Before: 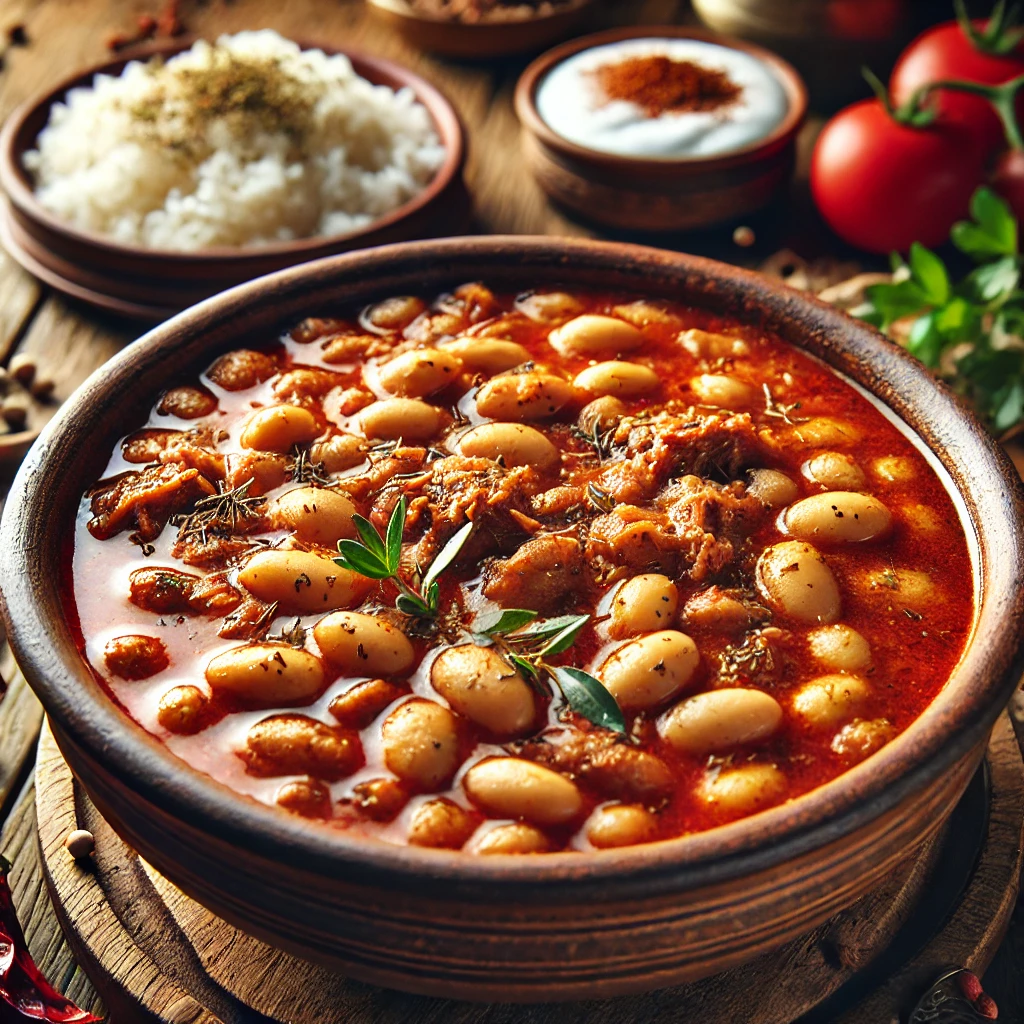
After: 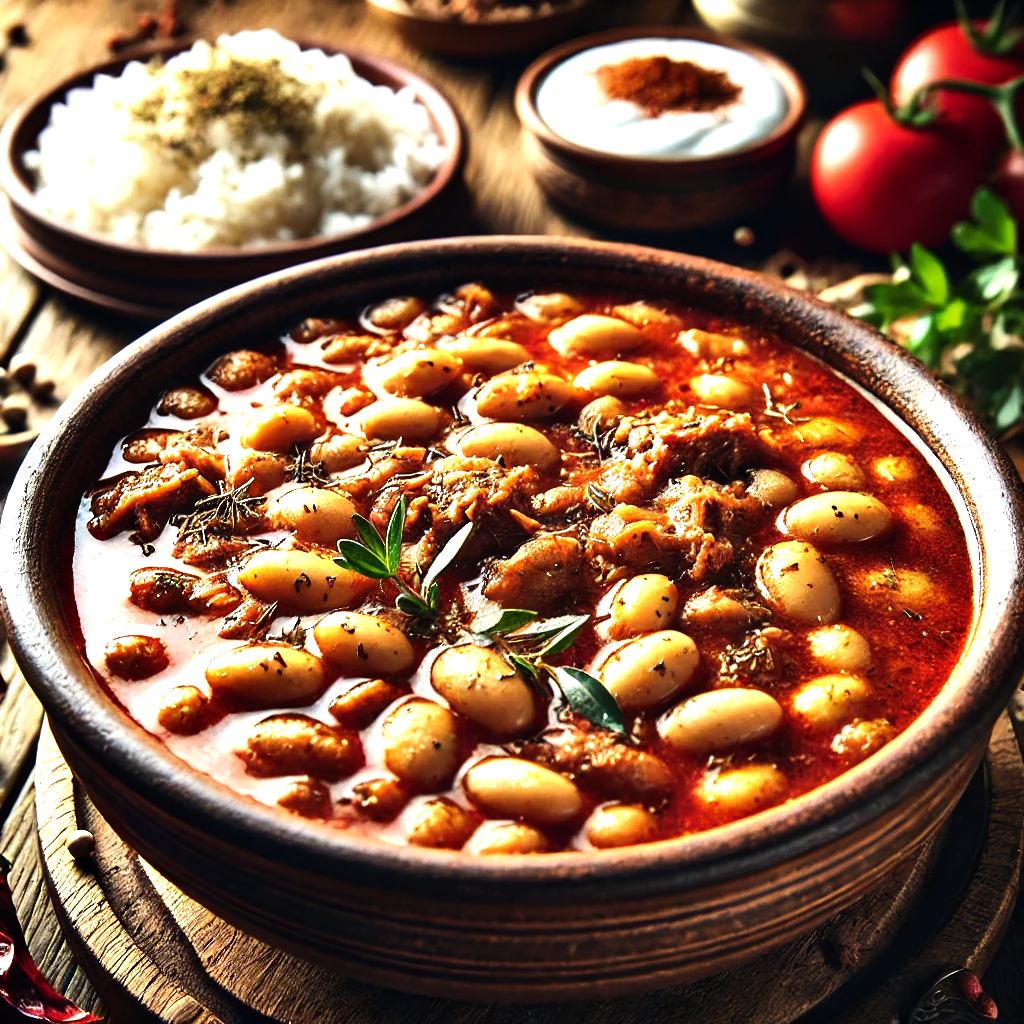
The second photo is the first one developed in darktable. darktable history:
tone equalizer: -8 EV -1.08 EV, -7 EV -1.01 EV, -6 EV -0.867 EV, -5 EV -0.578 EV, -3 EV 0.578 EV, -2 EV 0.867 EV, -1 EV 1.01 EV, +0 EV 1.08 EV, edges refinement/feathering 500, mask exposure compensation -1.57 EV, preserve details no
white balance: red 0.986, blue 1.01
